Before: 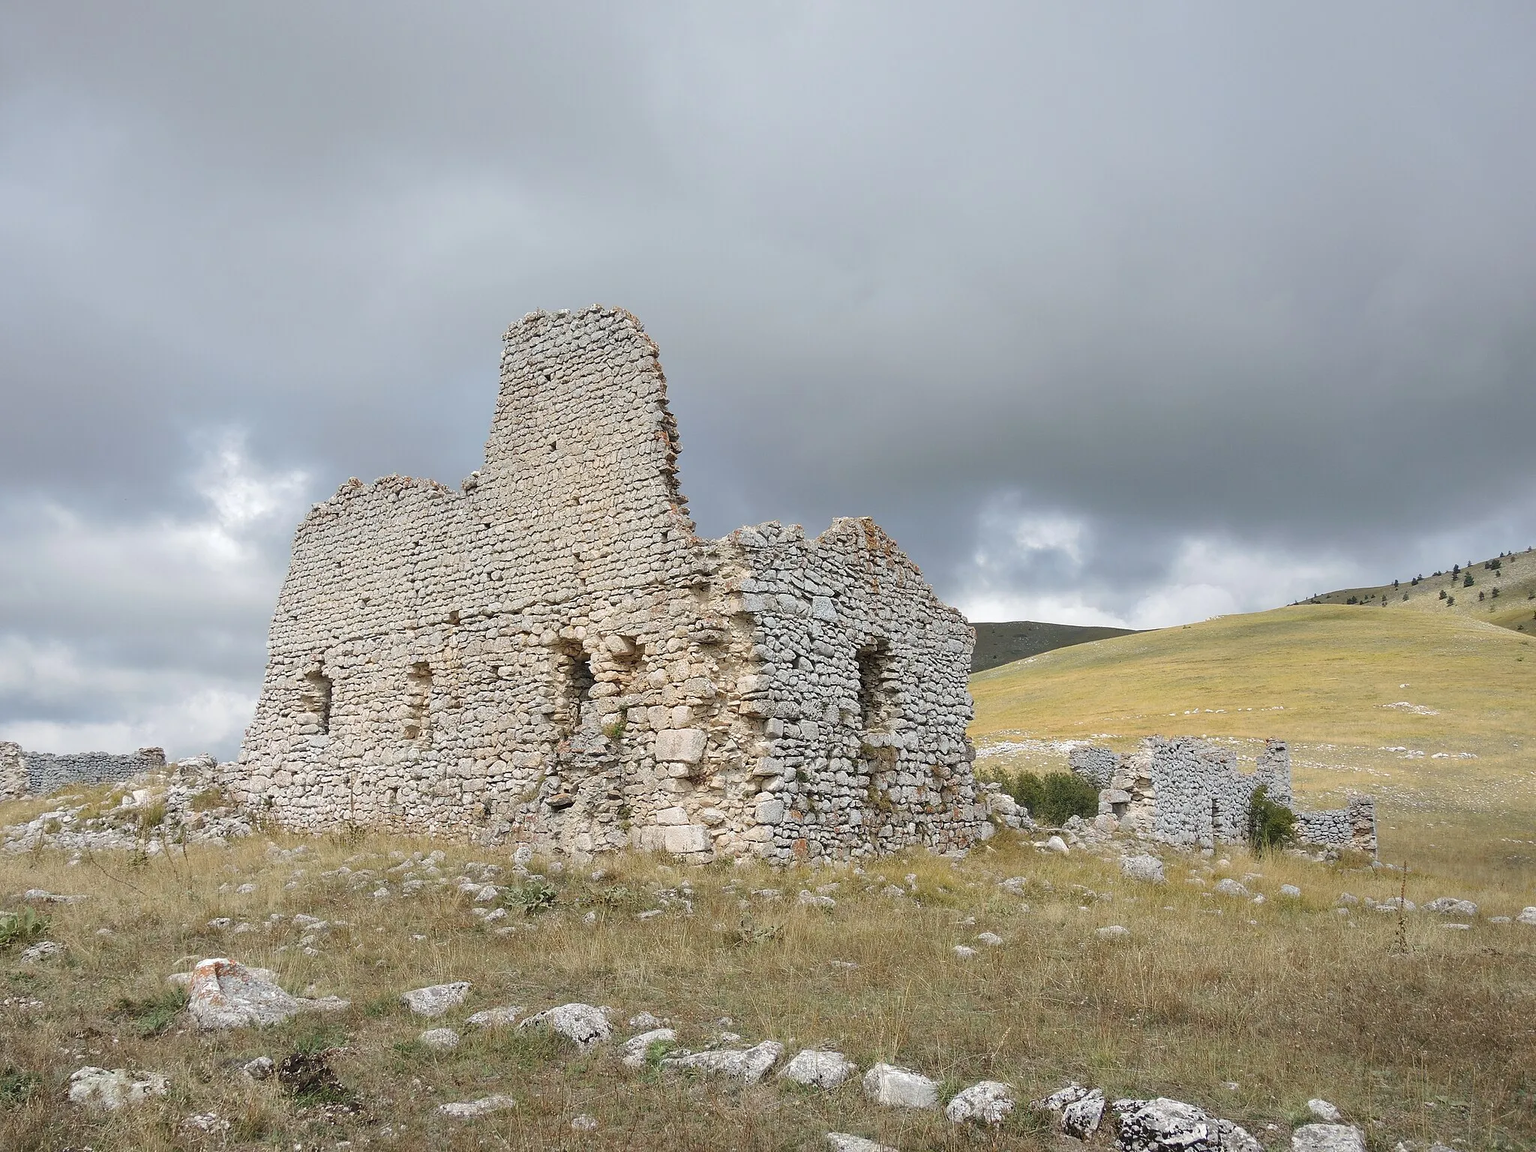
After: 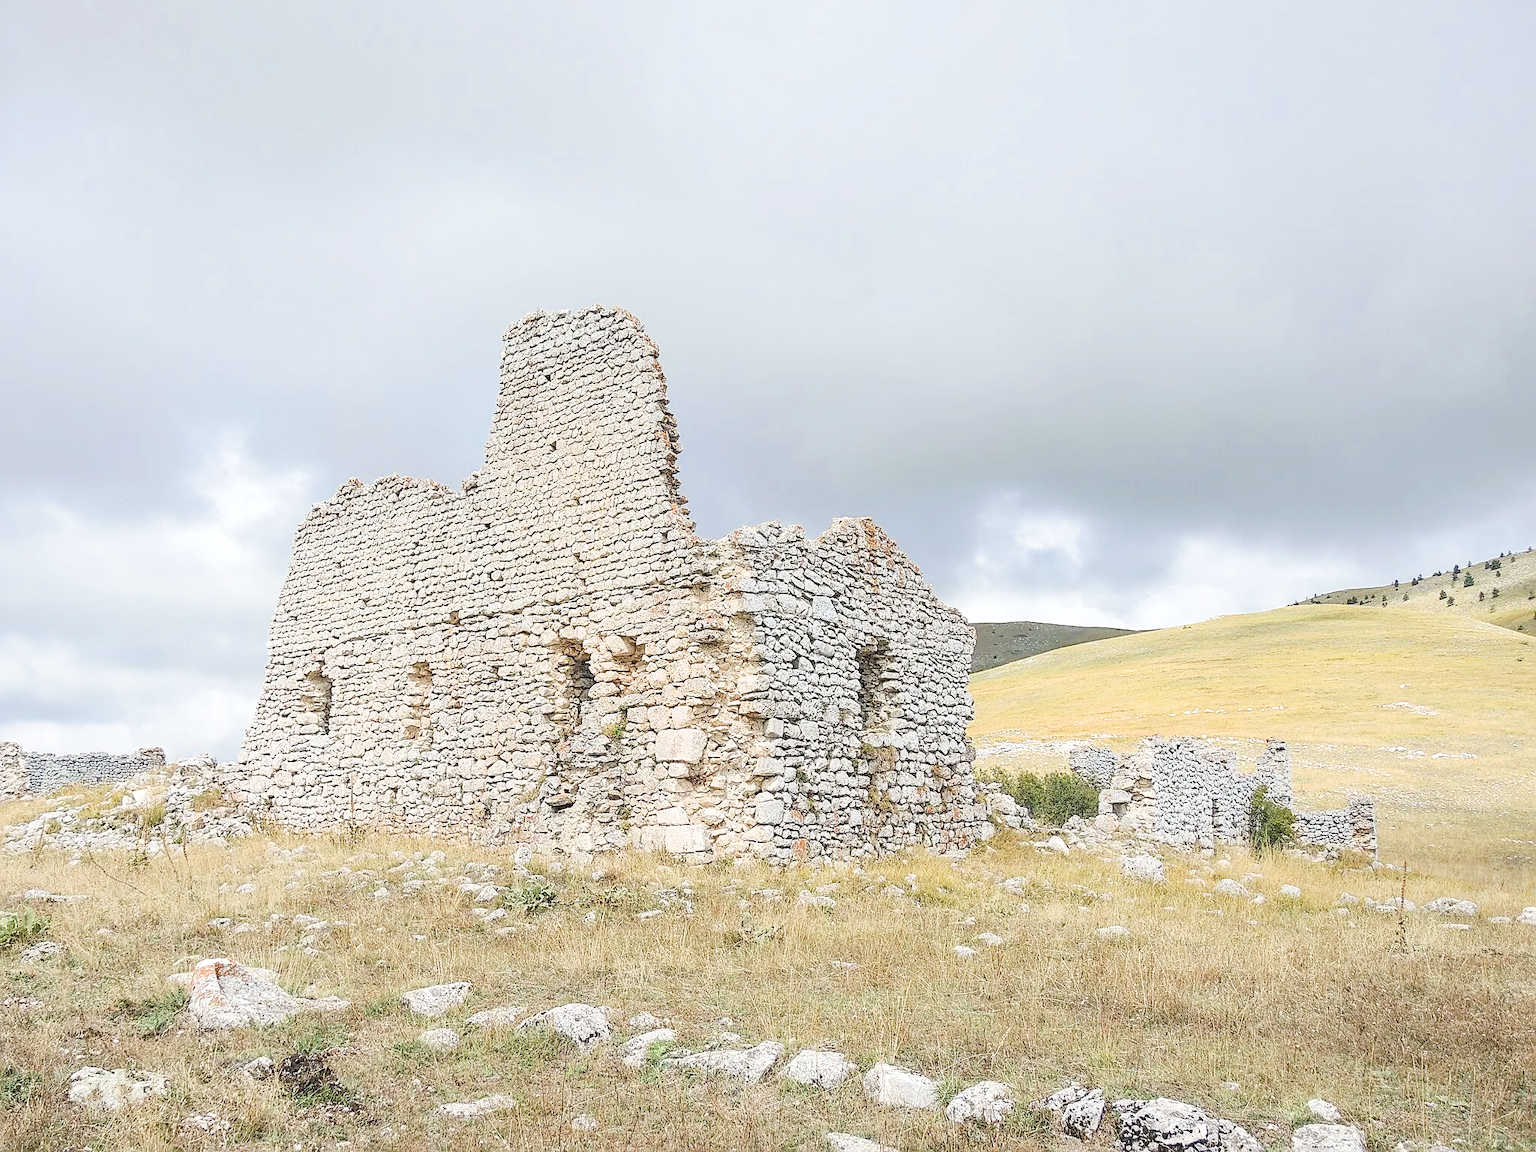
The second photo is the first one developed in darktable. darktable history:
exposure: black level correction 0, exposure 1.743 EV, compensate highlight preservation false
sharpen: on, module defaults
filmic rgb: black relative exposure -7.65 EV, white relative exposure 4.56 EV, hardness 3.61
local contrast: on, module defaults
